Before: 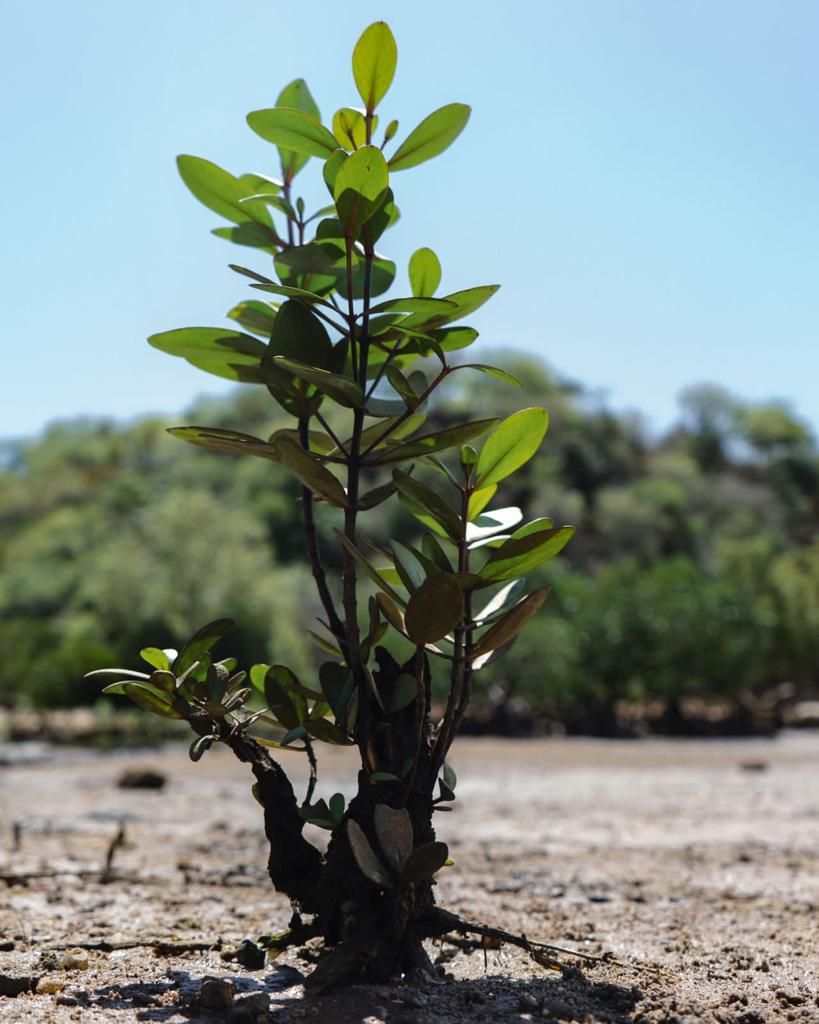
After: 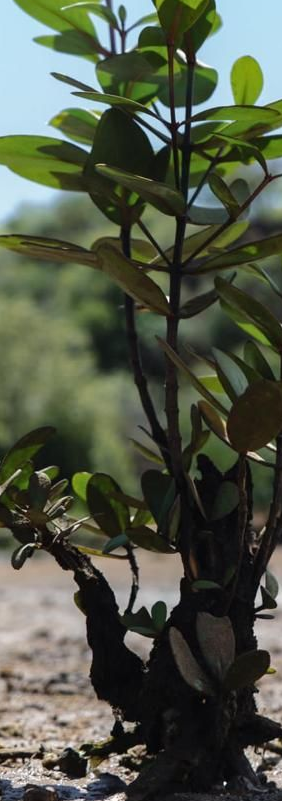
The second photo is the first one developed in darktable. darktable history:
crop and rotate: left 21.75%, top 18.766%, right 43.815%, bottom 2.99%
